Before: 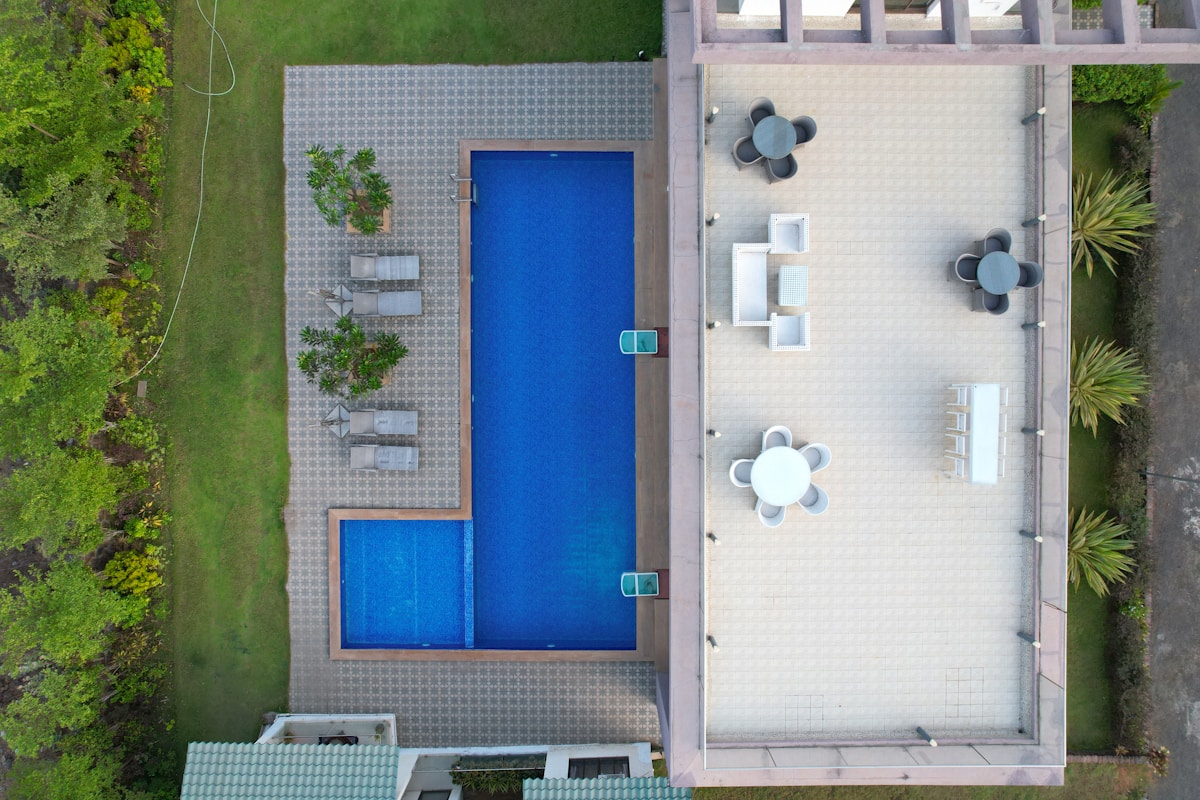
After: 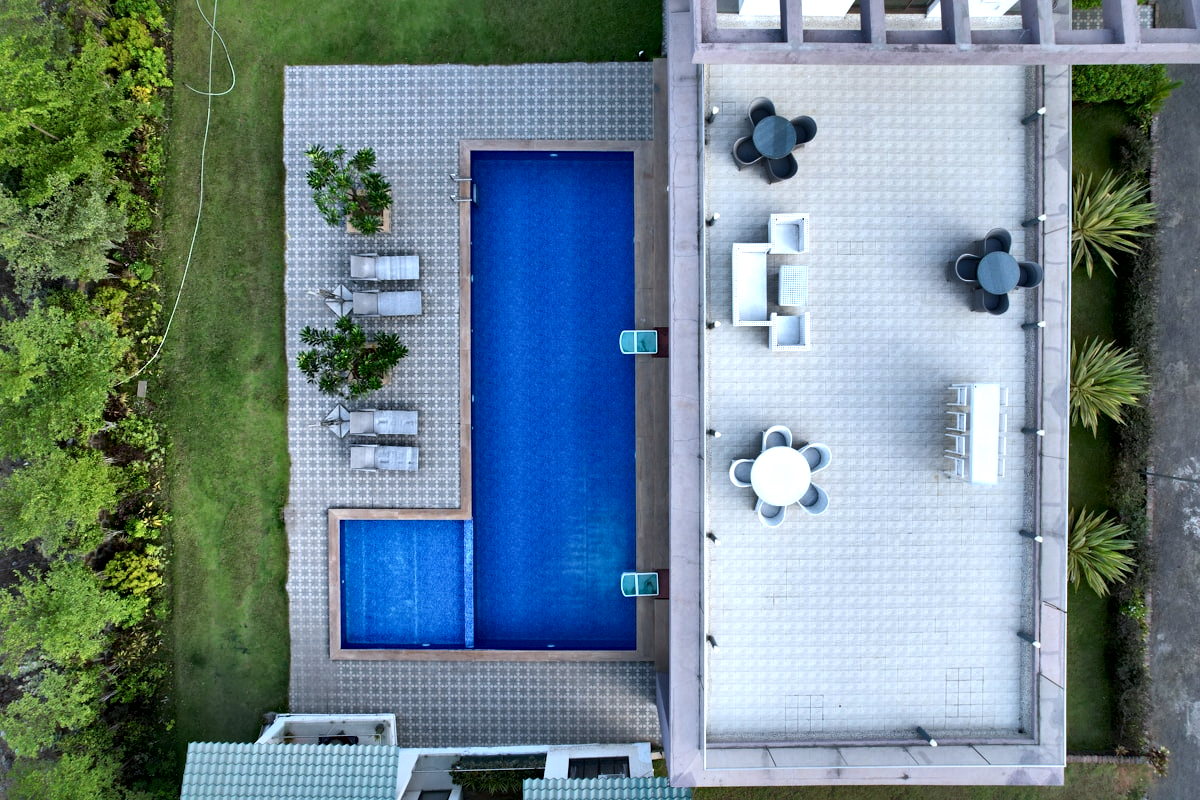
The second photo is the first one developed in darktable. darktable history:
shadows and highlights: low approximation 0.01, soften with gaussian
white balance: red 0.924, blue 1.095
local contrast: mode bilateral grid, contrast 44, coarseness 69, detail 214%, midtone range 0.2
